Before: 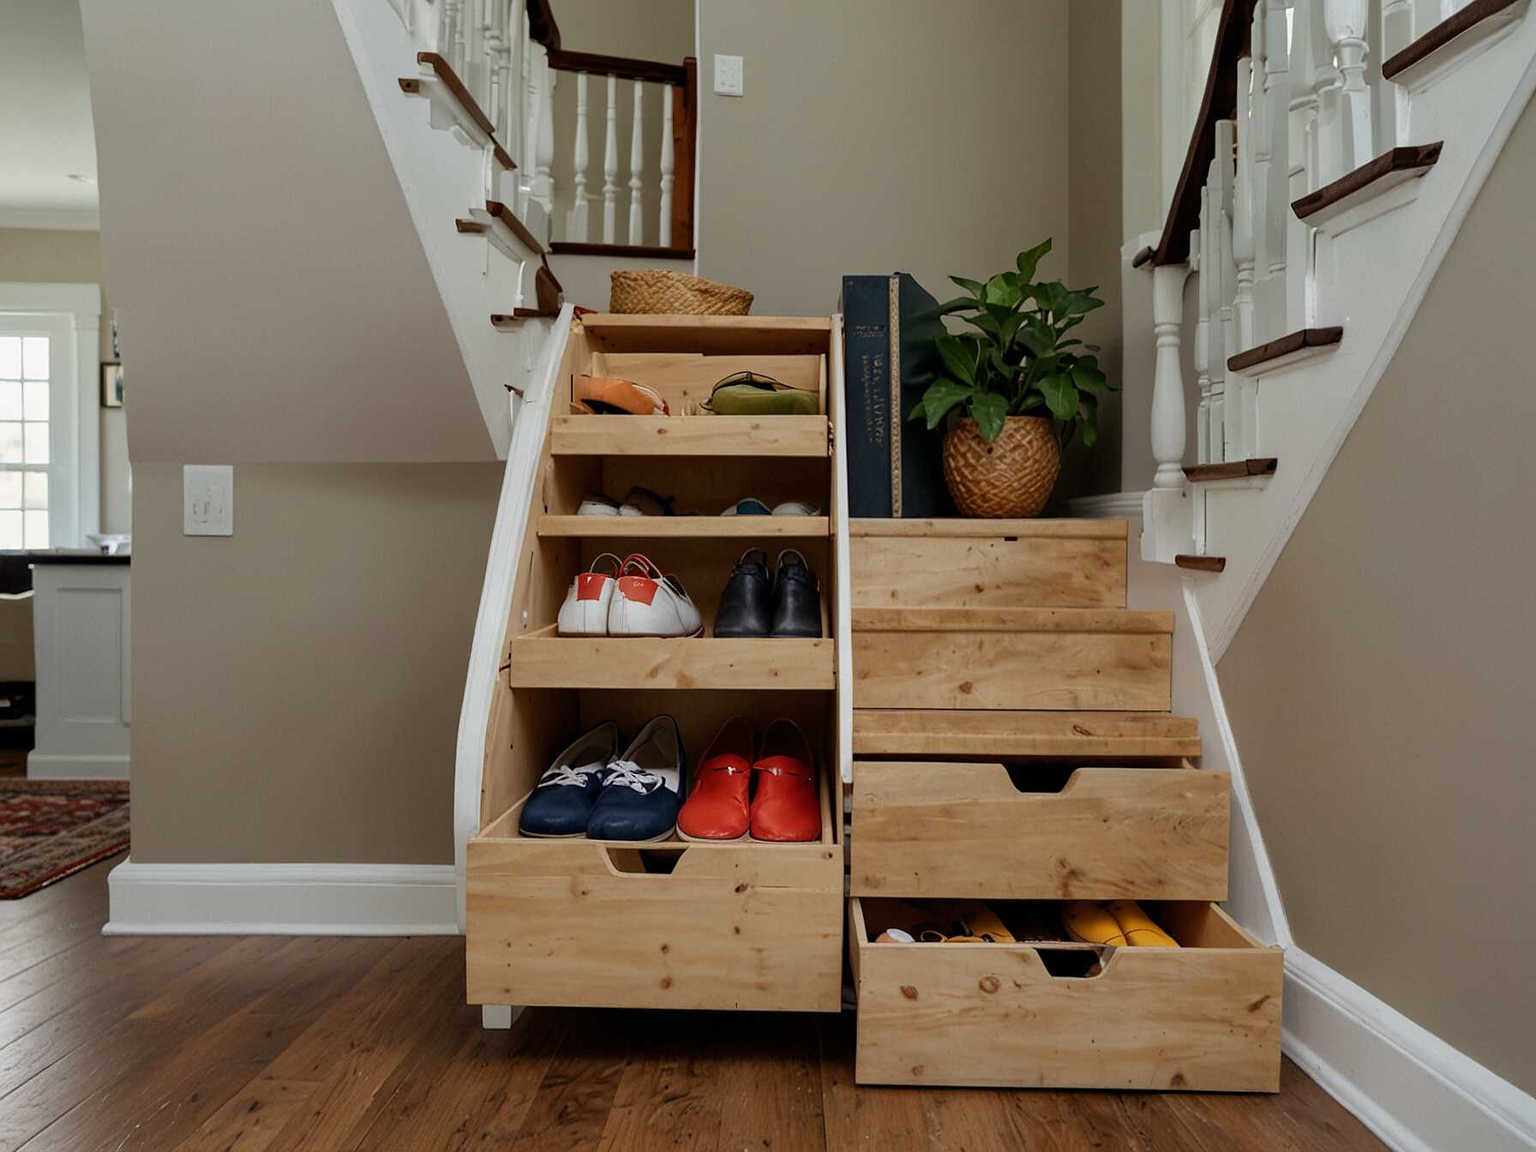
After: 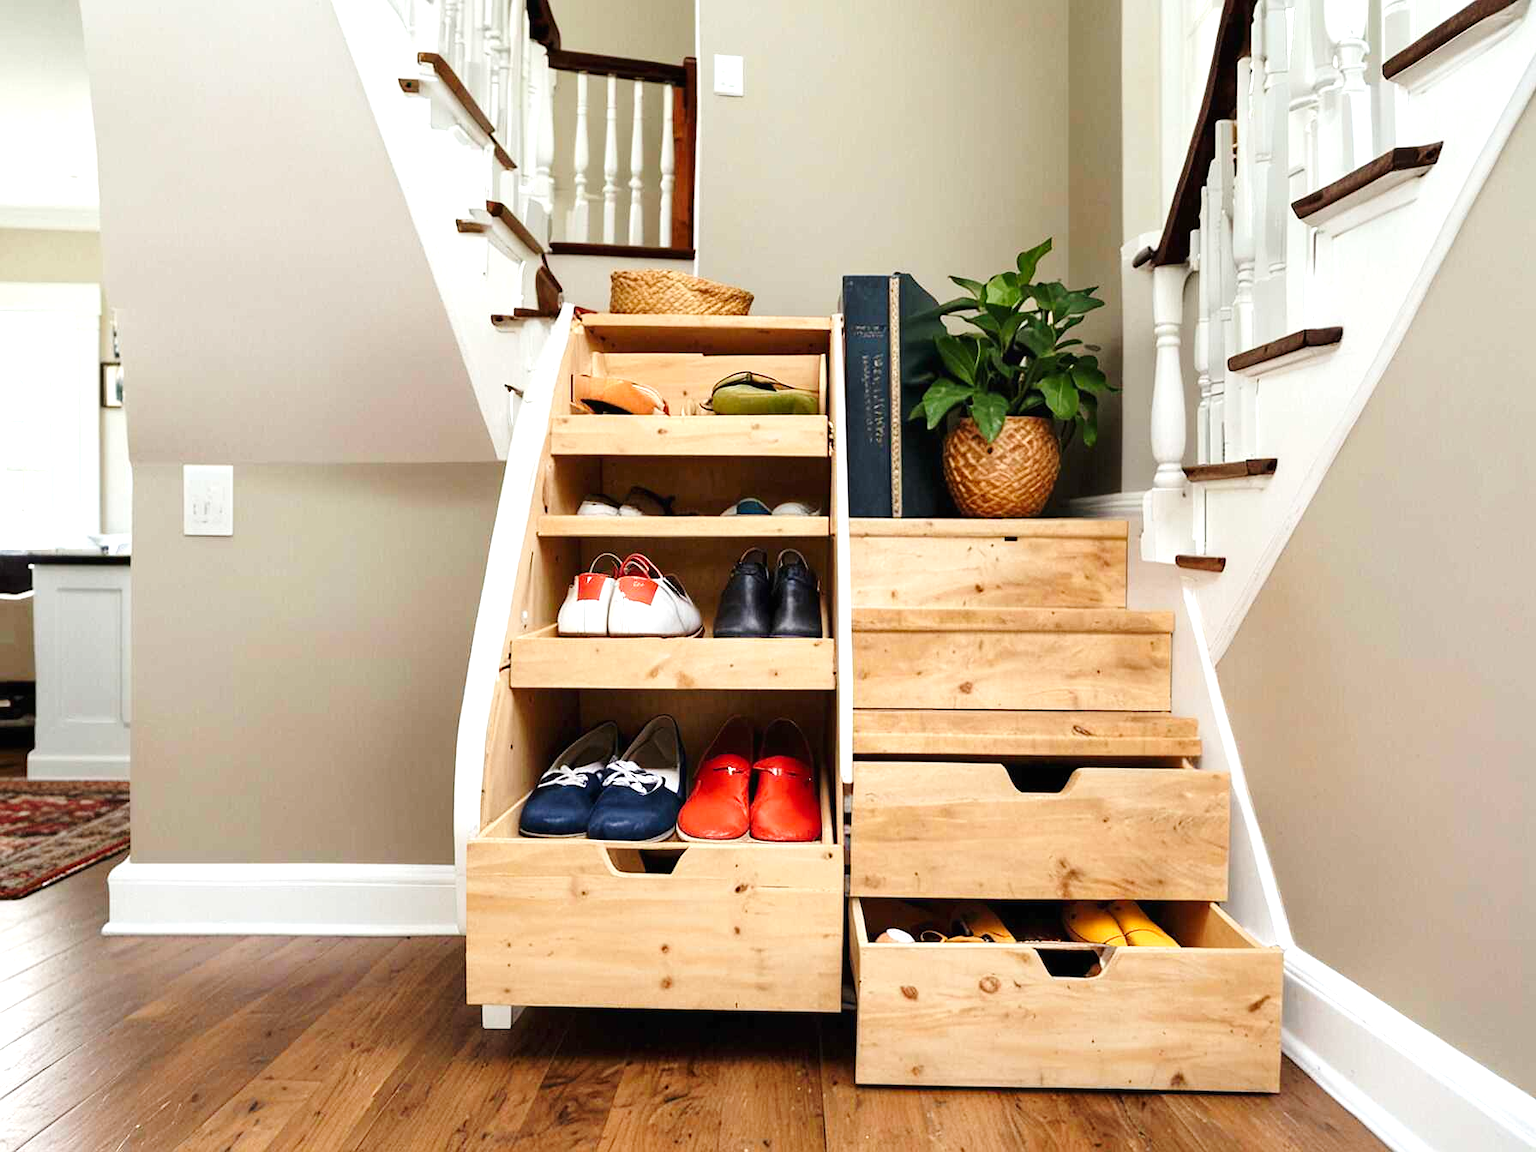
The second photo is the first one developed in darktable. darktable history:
tone curve: curves: ch0 [(0, 0.003) (0.056, 0.041) (0.211, 0.187) (0.482, 0.519) (0.836, 0.864) (0.997, 0.984)]; ch1 [(0, 0) (0.276, 0.206) (0.393, 0.364) (0.482, 0.471) (0.506, 0.5) (0.523, 0.523) (0.572, 0.604) (0.635, 0.665) (0.695, 0.759) (1, 1)]; ch2 [(0, 0) (0.438, 0.456) (0.473, 0.47) (0.503, 0.503) (0.536, 0.527) (0.562, 0.584) (0.612, 0.61) (0.679, 0.72) (1, 1)], preserve colors none
exposure: black level correction 0, exposure 1.443 EV, compensate exposure bias true, compensate highlight preservation false
